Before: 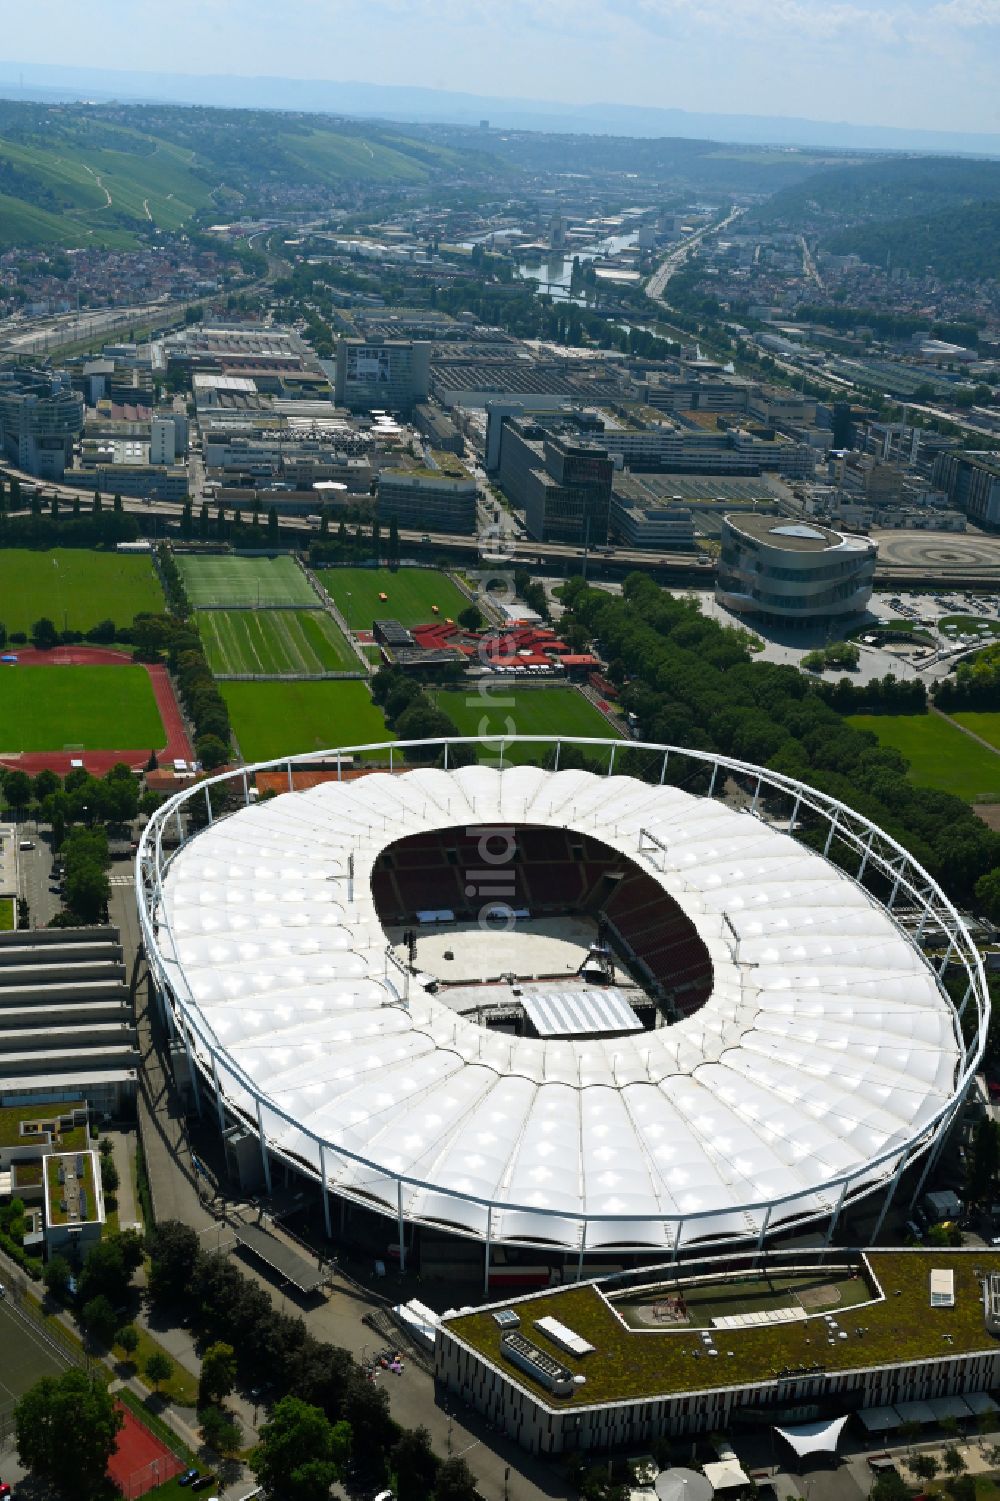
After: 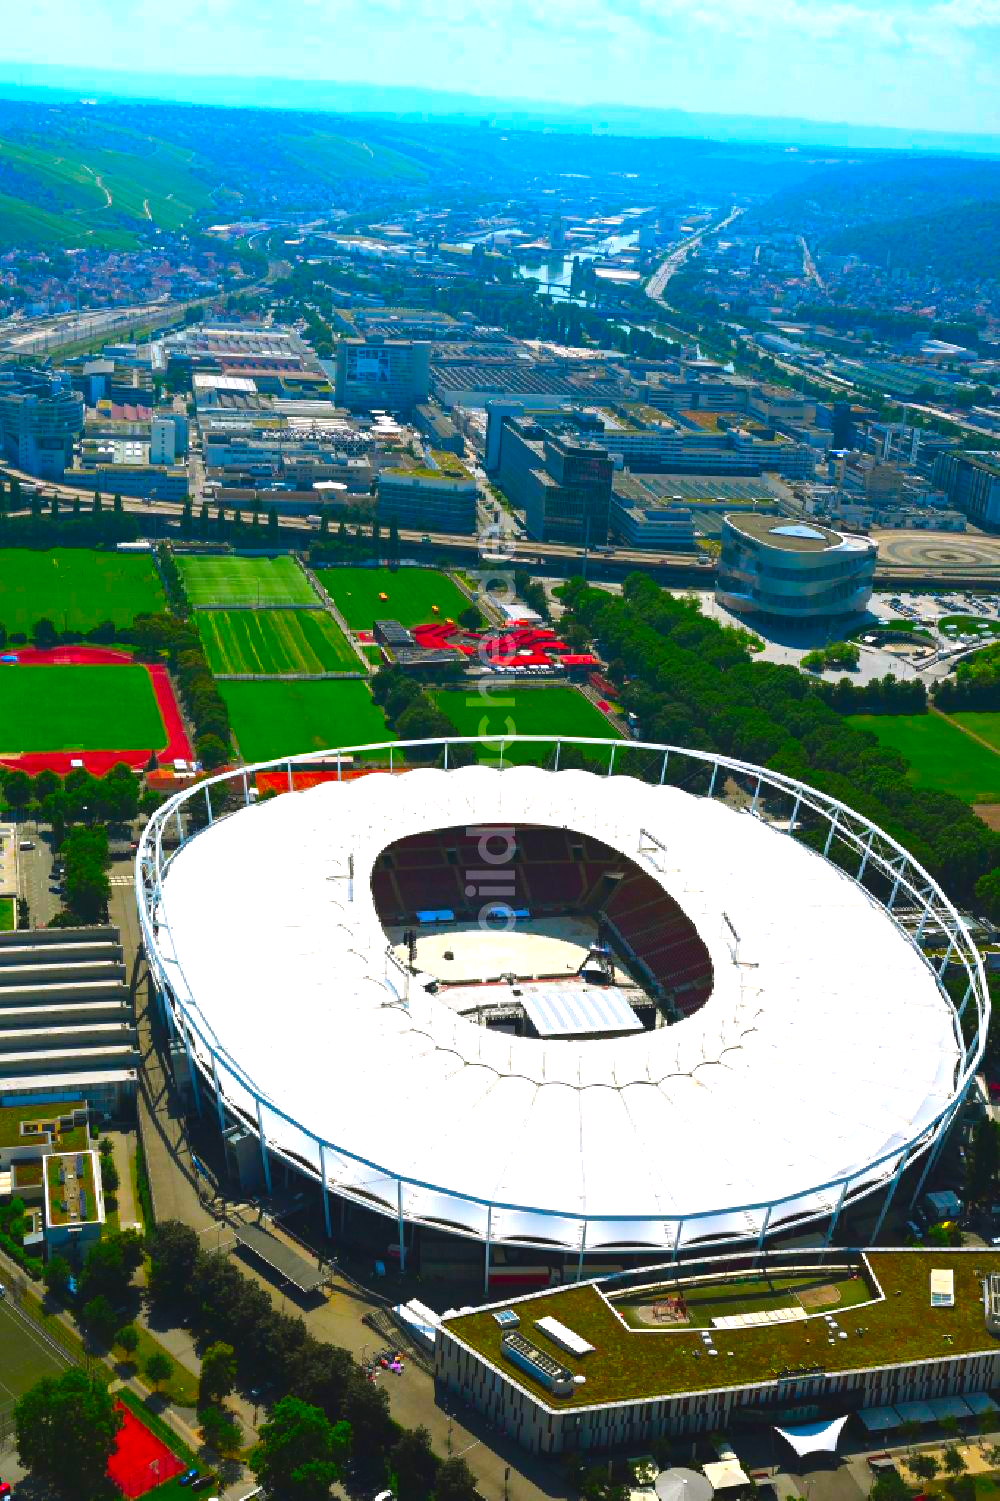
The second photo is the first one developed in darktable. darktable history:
exposure: black level correction -0.005, exposure 0.622 EV, compensate highlight preservation false
color correction: highlights a* 1.59, highlights b* -1.7, saturation 2.48
